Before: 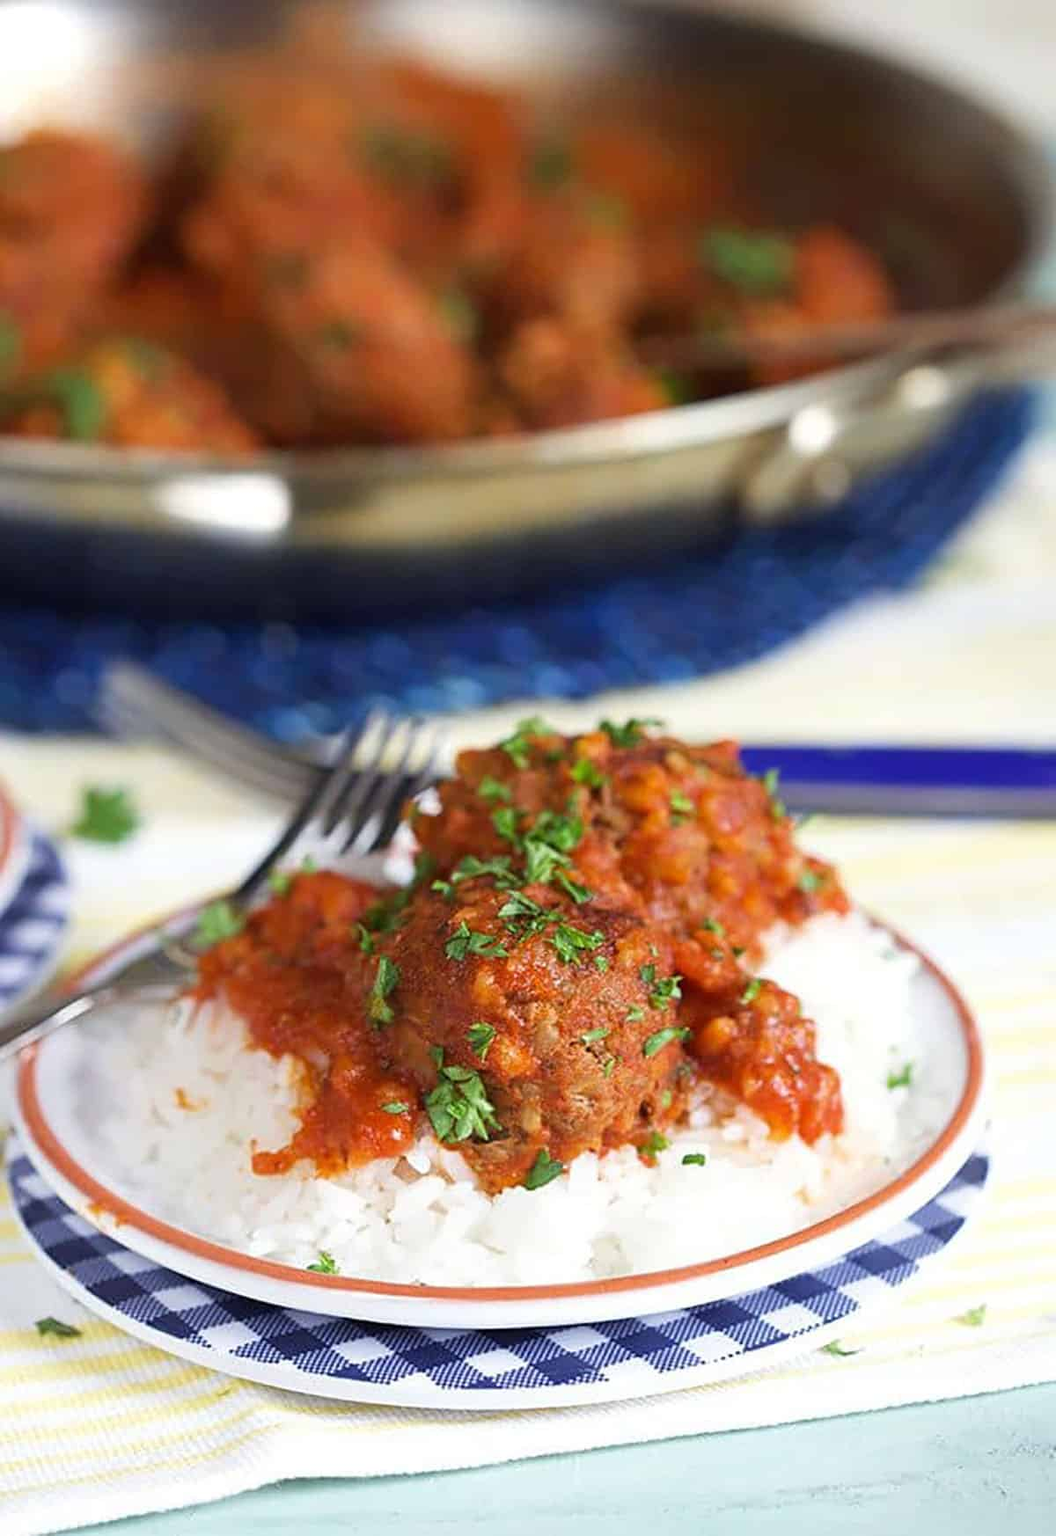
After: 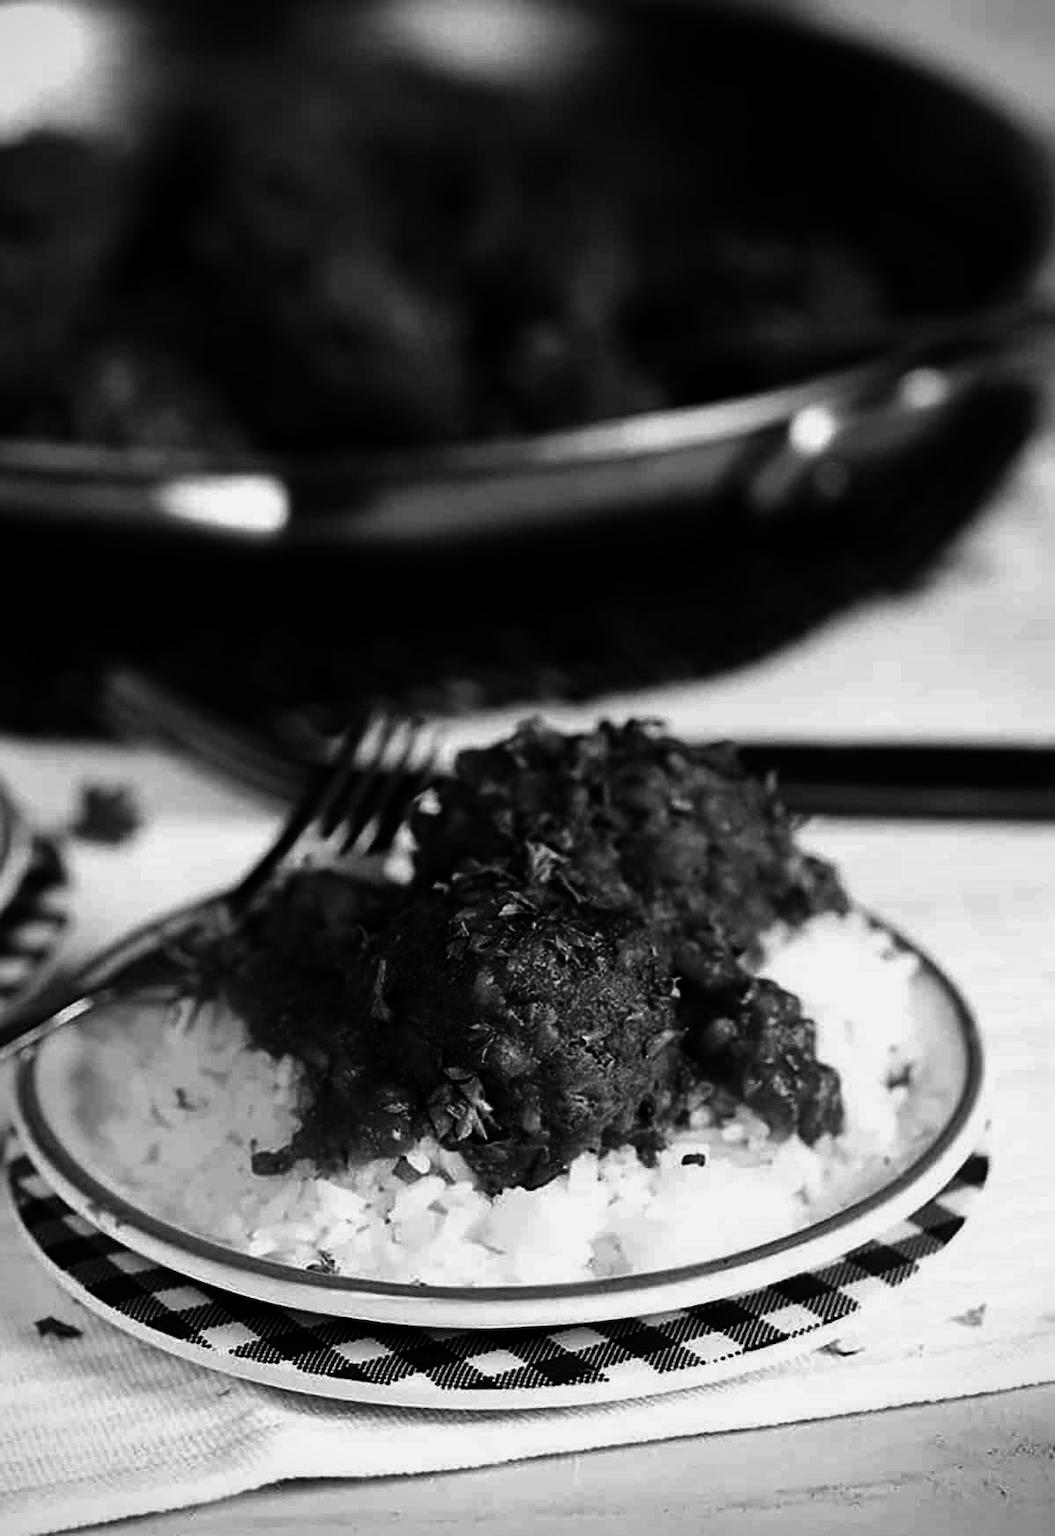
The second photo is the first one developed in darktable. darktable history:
contrast brightness saturation: contrast 0.016, brightness -1, saturation -0.995
vignetting: fall-off start 91.54%
tone curve: curves: ch0 [(0, 0) (0.07, 0.052) (0.23, 0.254) (0.486, 0.53) (0.822, 0.825) (0.994, 0.955)]; ch1 [(0, 0) (0.226, 0.261) (0.379, 0.442) (0.469, 0.472) (0.495, 0.495) (0.514, 0.504) (0.561, 0.568) (0.59, 0.612) (1, 1)]; ch2 [(0, 0) (0.269, 0.299) (0.459, 0.441) (0.498, 0.499) (0.523, 0.52) (0.586, 0.569) (0.635, 0.617) (0.659, 0.681) (0.718, 0.764) (1, 1)], preserve colors none
